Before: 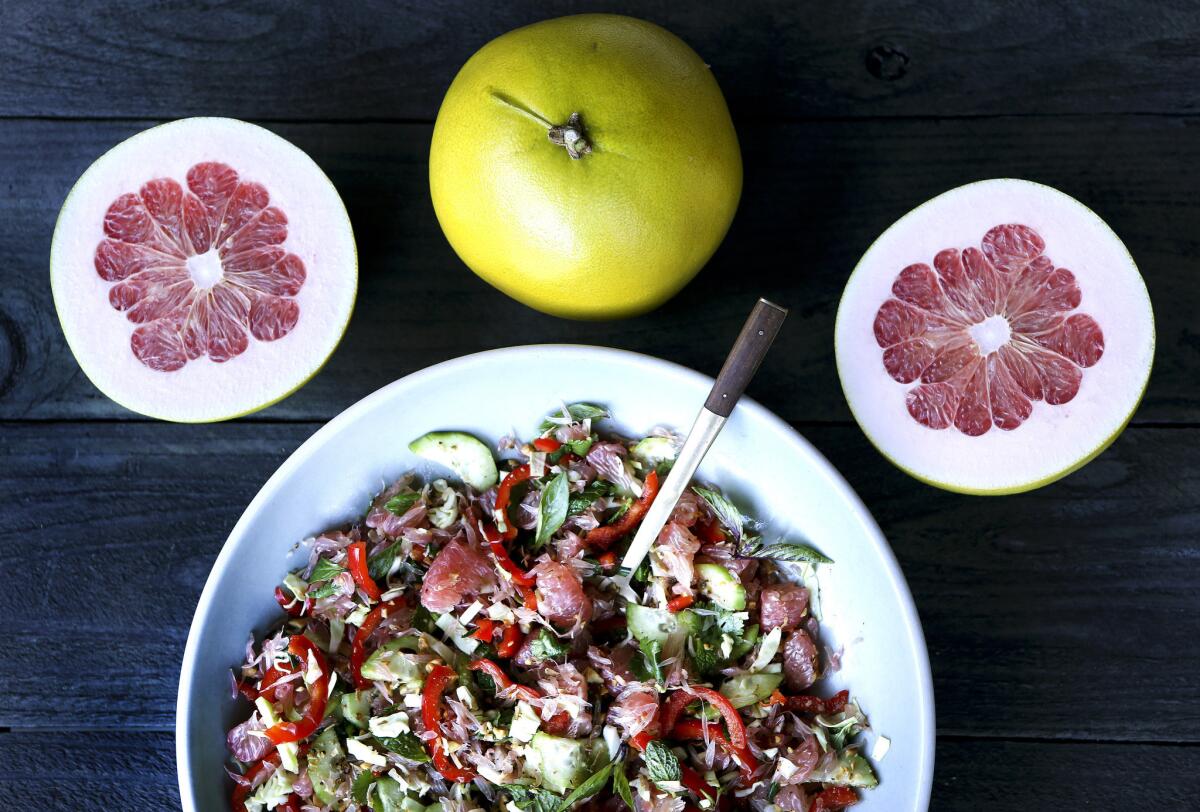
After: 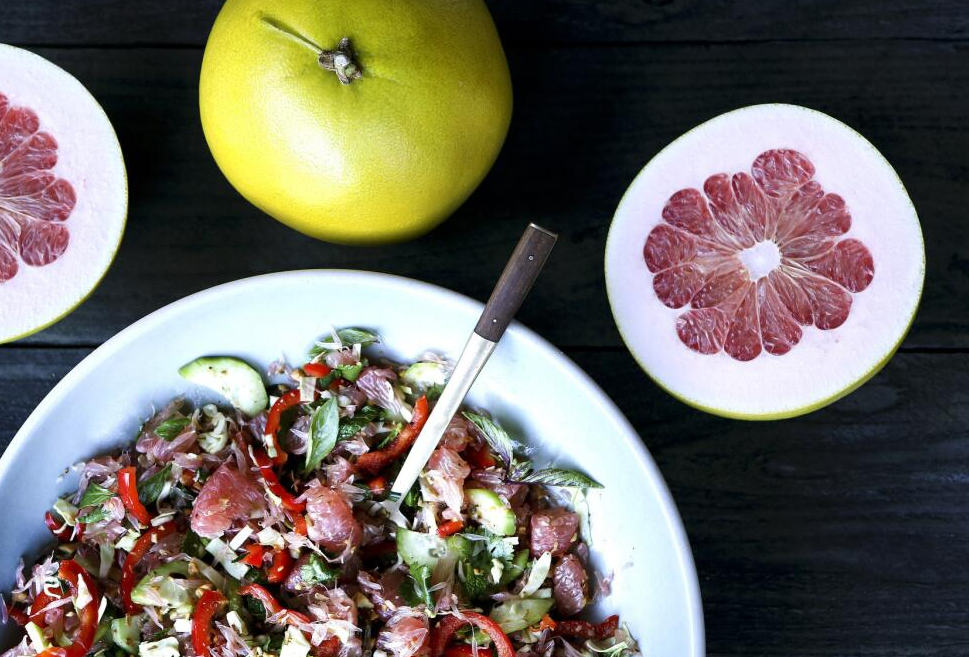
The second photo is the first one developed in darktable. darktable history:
crop: left 19.249%, top 9.327%, right 0.001%, bottom 9.651%
